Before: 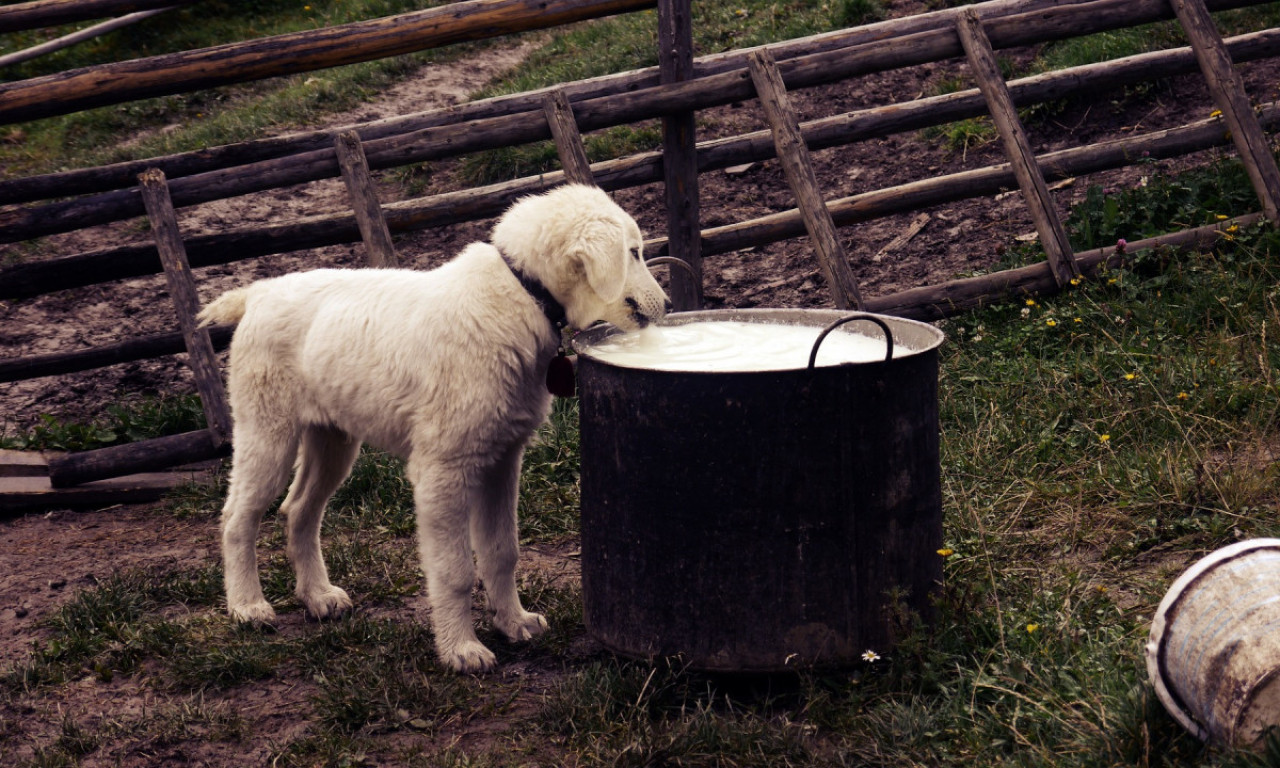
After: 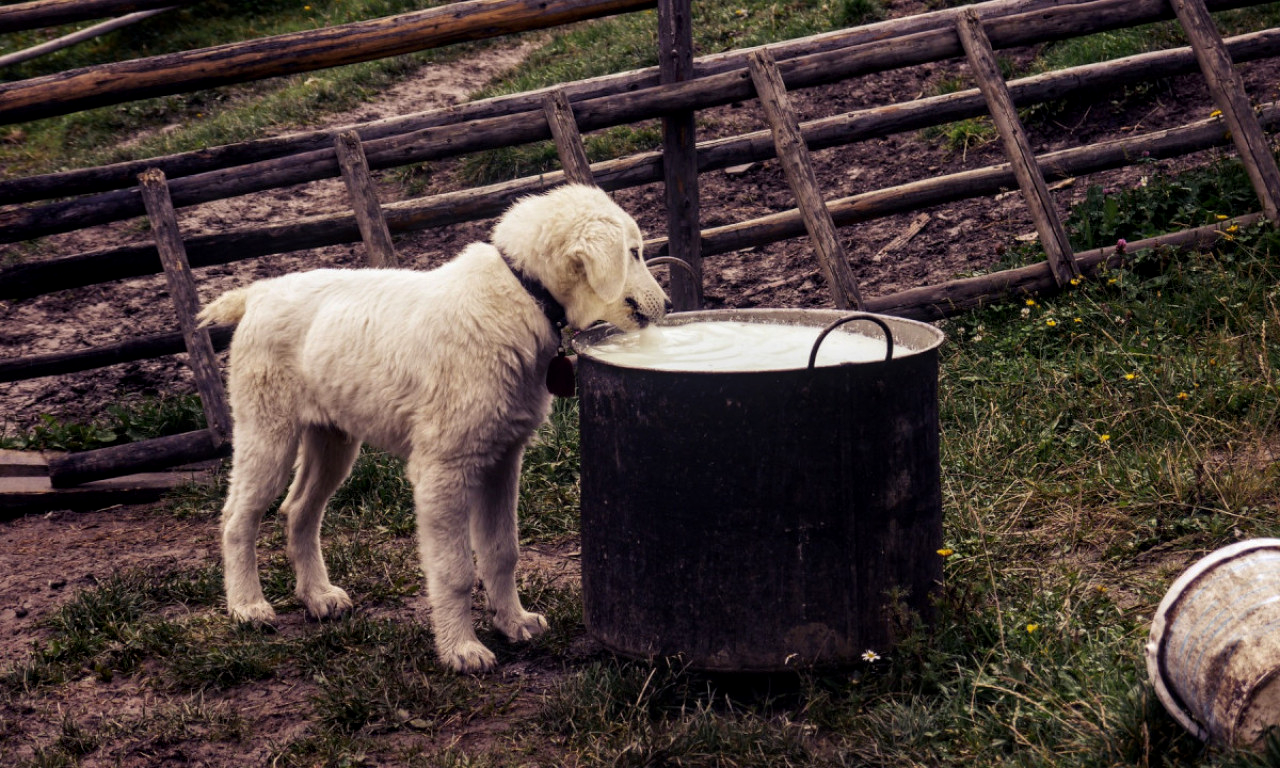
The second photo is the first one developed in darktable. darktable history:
shadows and highlights: shadows 12.04, white point adjustment 1.3, soften with gaussian
contrast brightness saturation: saturation 0.099
local contrast: on, module defaults
